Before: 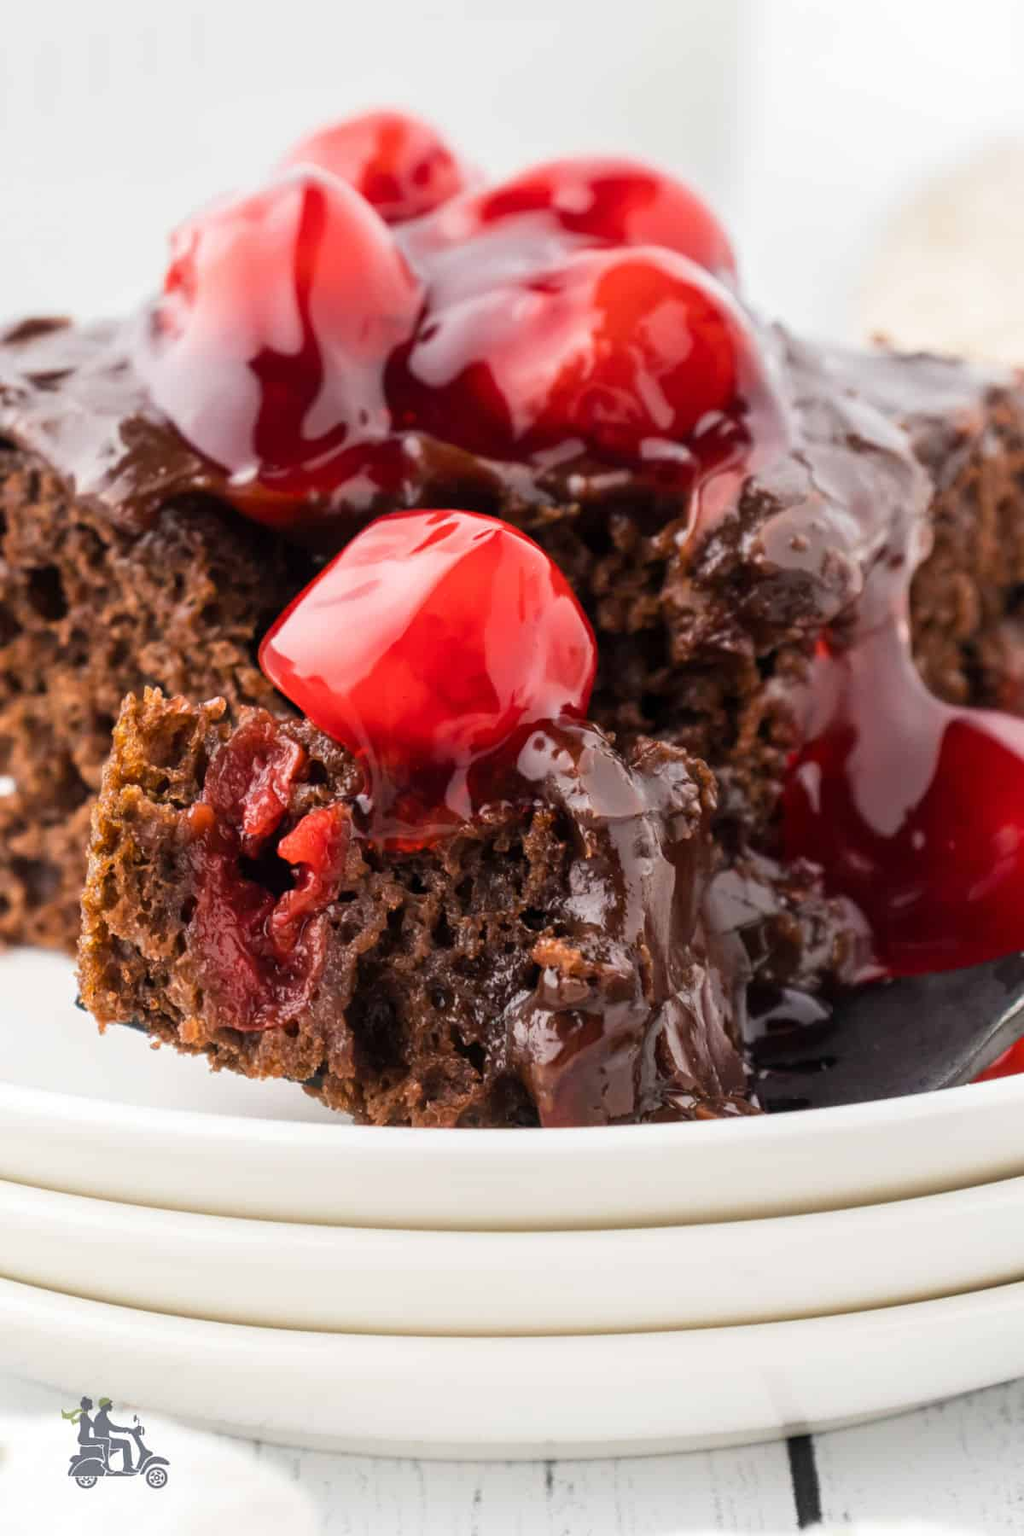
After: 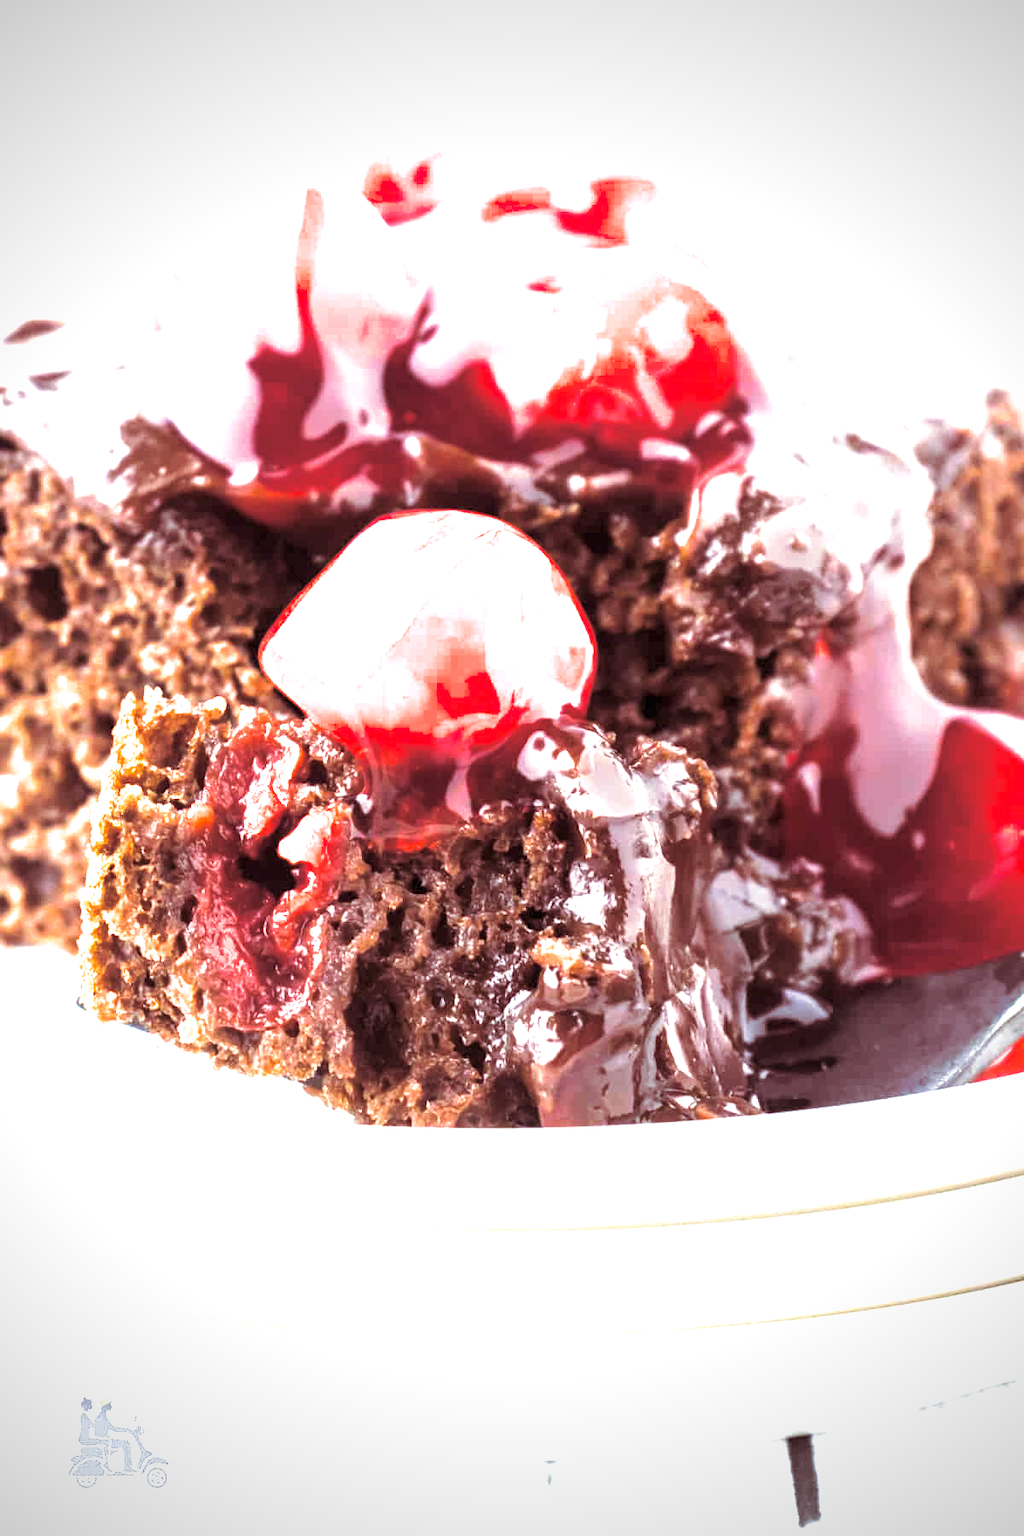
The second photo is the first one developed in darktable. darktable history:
exposure: exposure 2 EV, compensate exposure bias true, compensate highlight preservation false
vignetting: on, module defaults
split-toning: on, module defaults
white balance: red 0.931, blue 1.11
